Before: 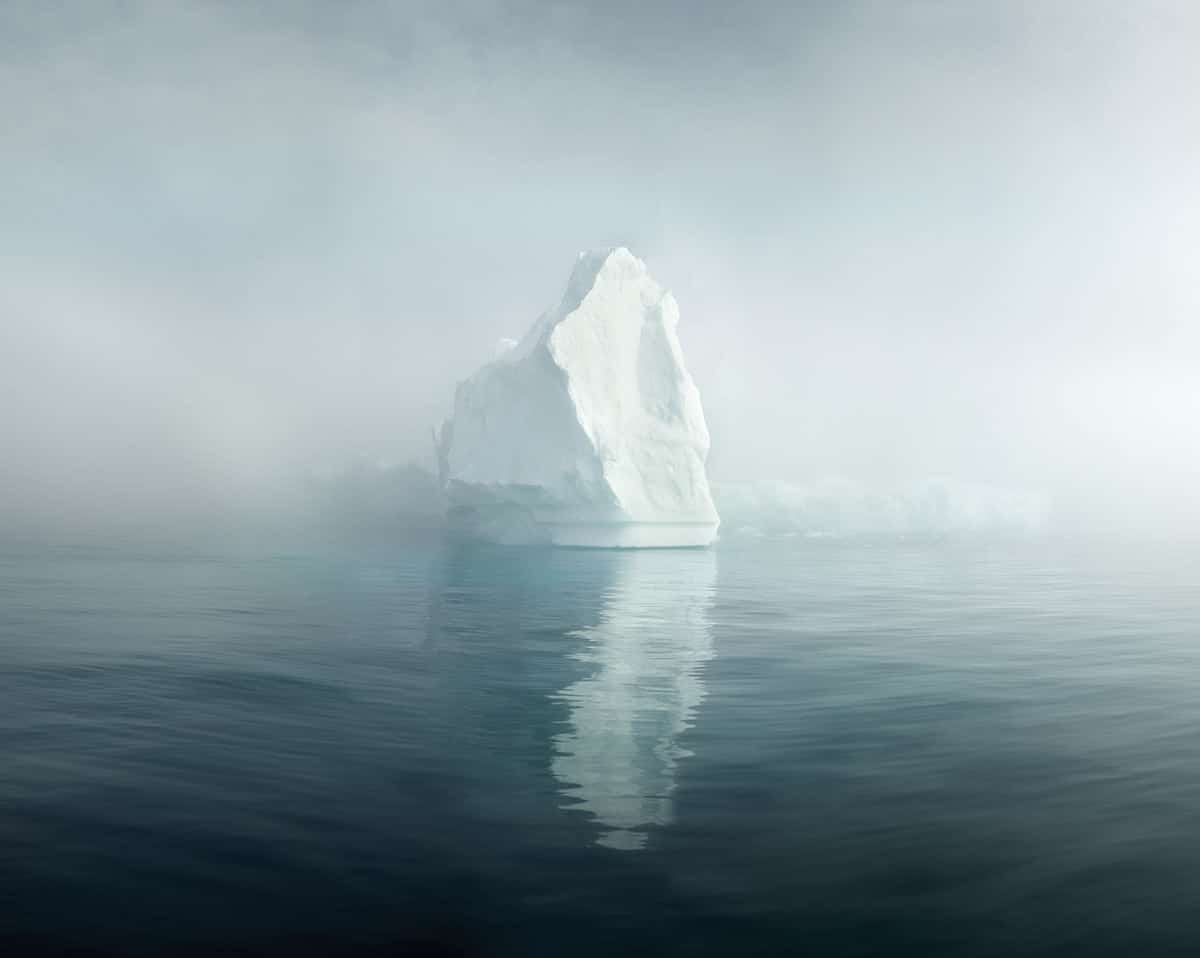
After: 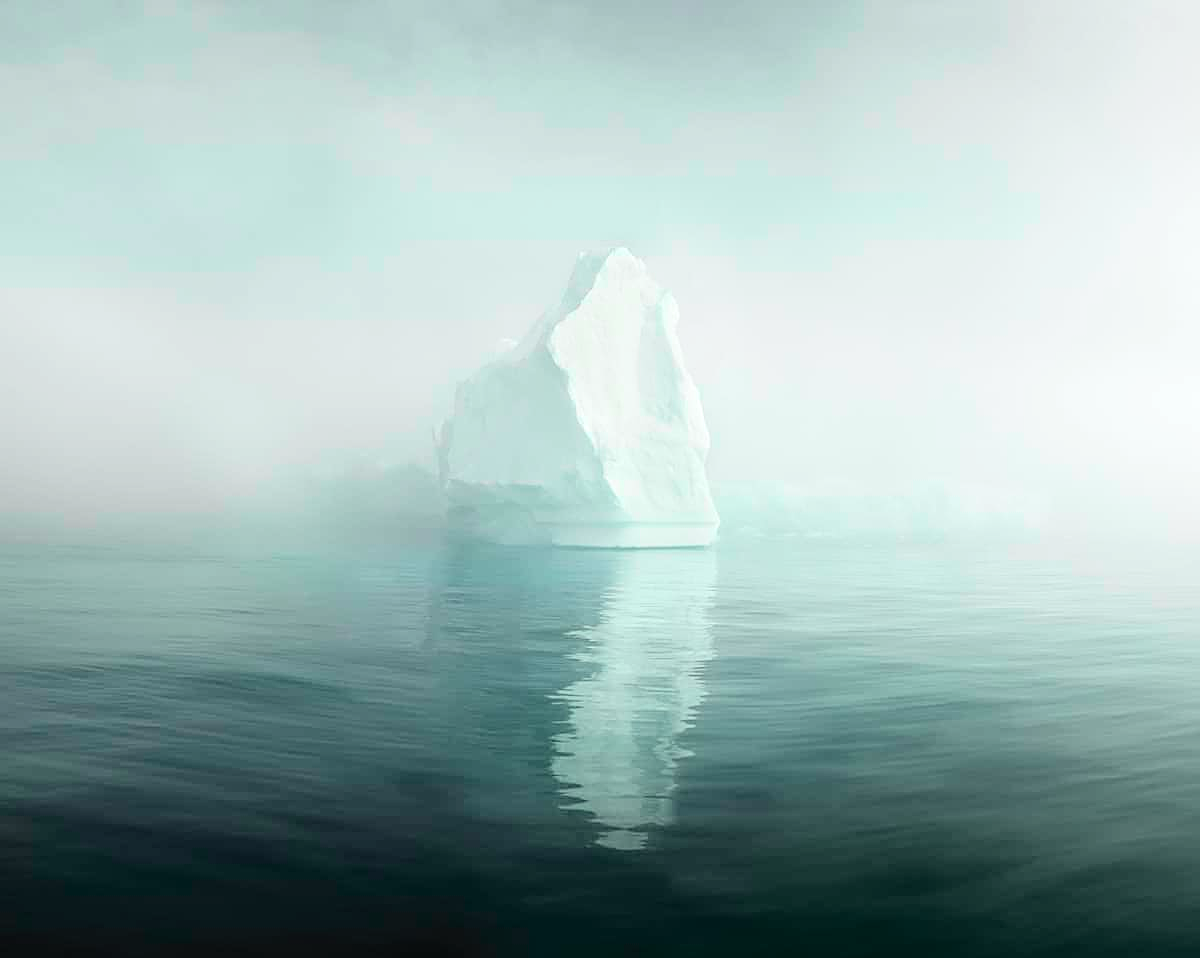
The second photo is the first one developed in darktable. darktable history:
sharpen: on, module defaults
exposure: exposure 0.198 EV, compensate highlight preservation false
tone curve: curves: ch0 [(0, 0.013) (0.137, 0.121) (0.326, 0.386) (0.489, 0.573) (0.663, 0.749) (0.854, 0.897) (1, 0.974)]; ch1 [(0, 0) (0.366, 0.367) (0.475, 0.453) (0.494, 0.493) (0.504, 0.497) (0.544, 0.579) (0.562, 0.619) (0.622, 0.694) (1, 1)]; ch2 [(0, 0) (0.333, 0.346) (0.375, 0.375) (0.424, 0.43) (0.476, 0.492) (0.502, 0.503) (0.533, 0.541) (0.572, 0.615) (0.605, 0.656) (0.641, 0.709) (1, 1)], color space Lab, independent channels, preserve colors none
